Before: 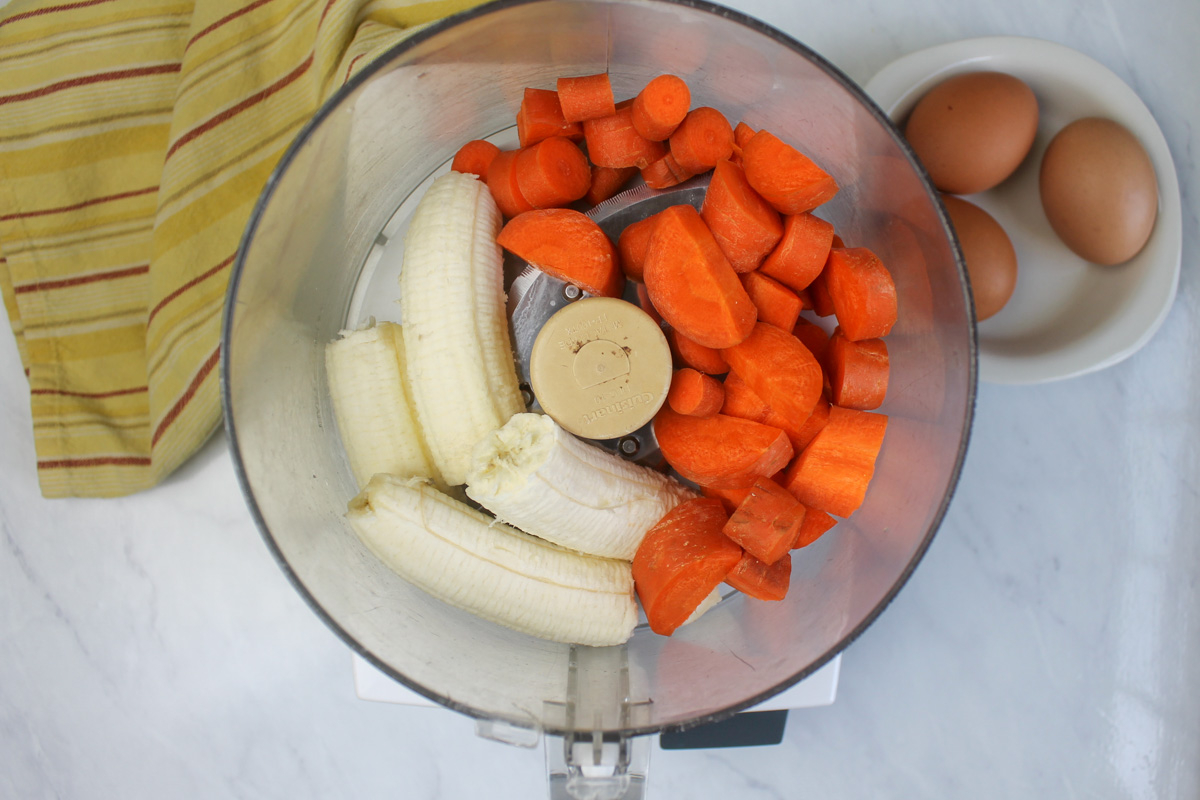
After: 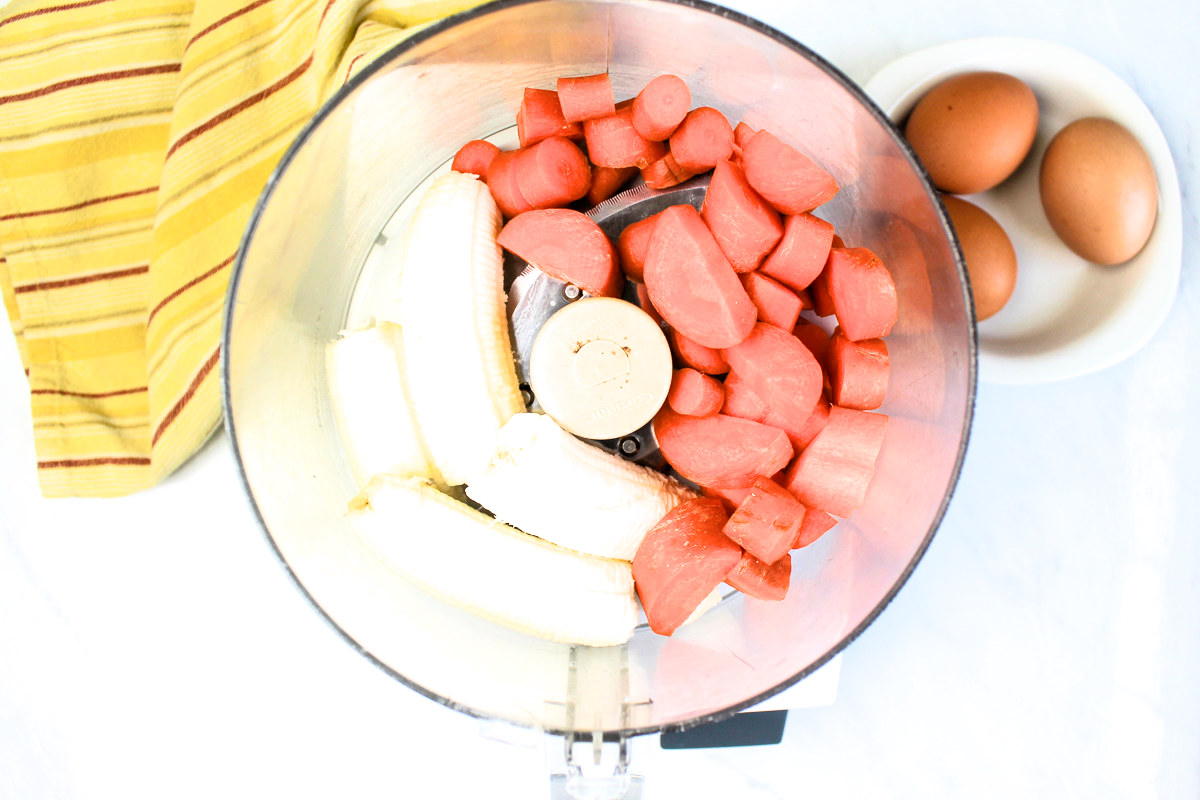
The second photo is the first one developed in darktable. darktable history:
filmic rgb: black relative exposure -3.72 EV, white relative exposure 2.78 EV, dynamic range scaling -5.74%, hardness 3.04
exposure: exposure 1 EV, compensate exposure bias true, compensate highlight preservation false
color balance rgb: power › hue 315.39°, highlights gain › luminance 14.906%, perceptual saturation grading › global saturation 1.169%, perceptual saturation grading › highlights -1.906%, perceptual saturation grading › mid-tones 3.324%, perceptual saturation grading › shadows 6.829%, global vibrance 30.656%
shadows and highlights: shadows 1.64, highlights 38.71
